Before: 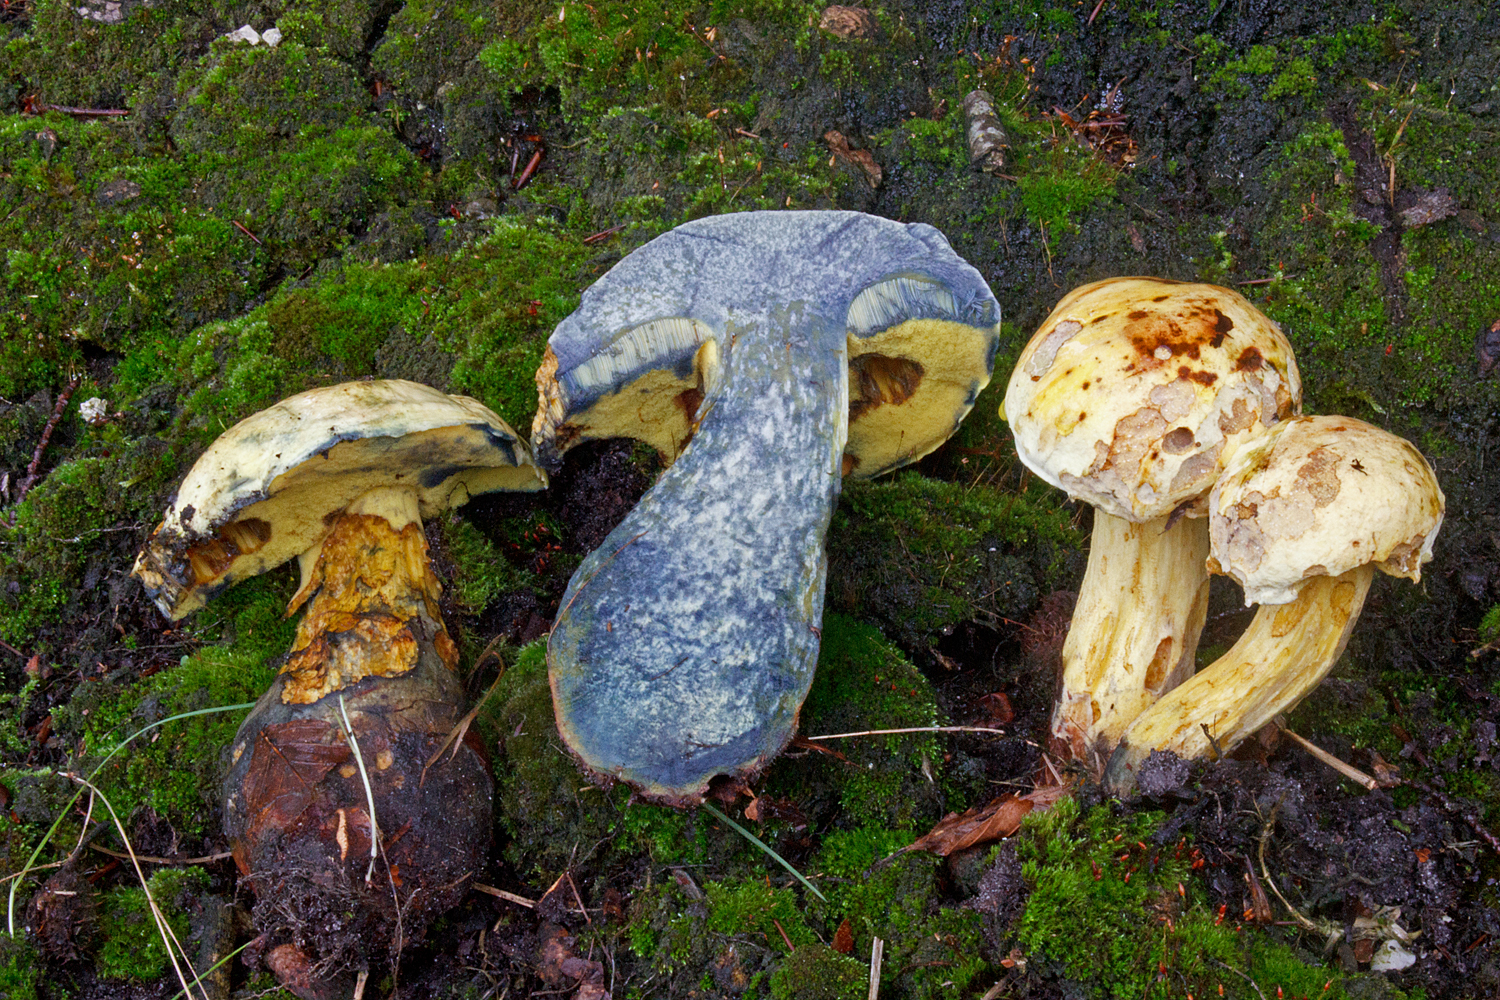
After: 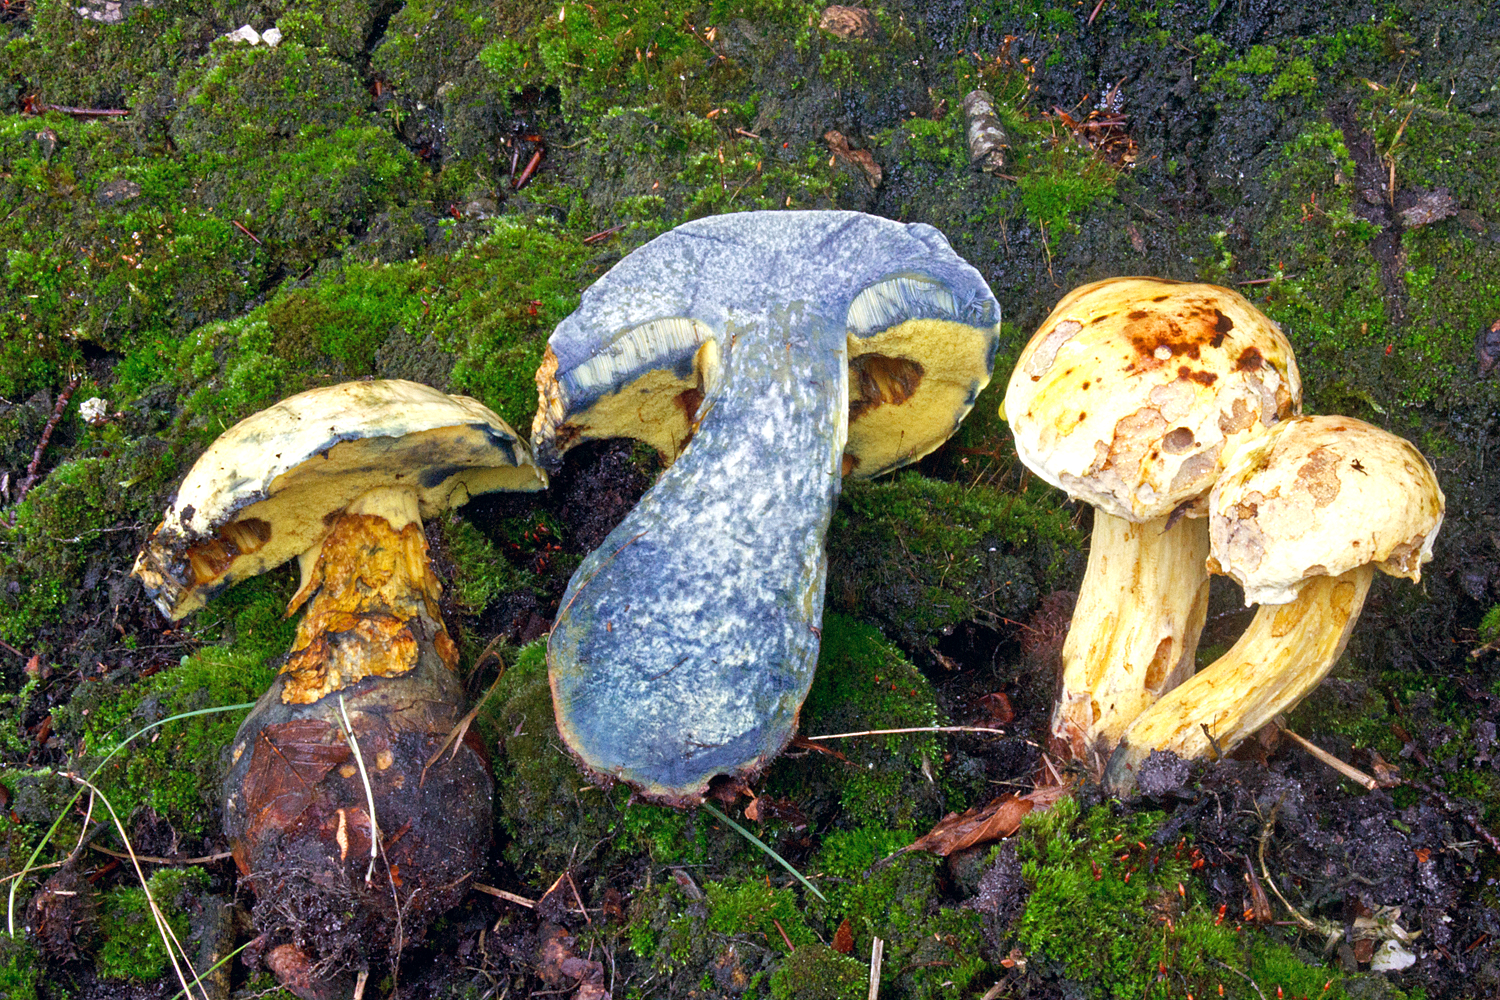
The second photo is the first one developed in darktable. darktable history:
exposure: exposure 0.6 EV, compensate highlight preservation false
color correction: highlights a* 0.348, highlights b* 2.71, shadows a* -1.24, shadows b* -4.55
